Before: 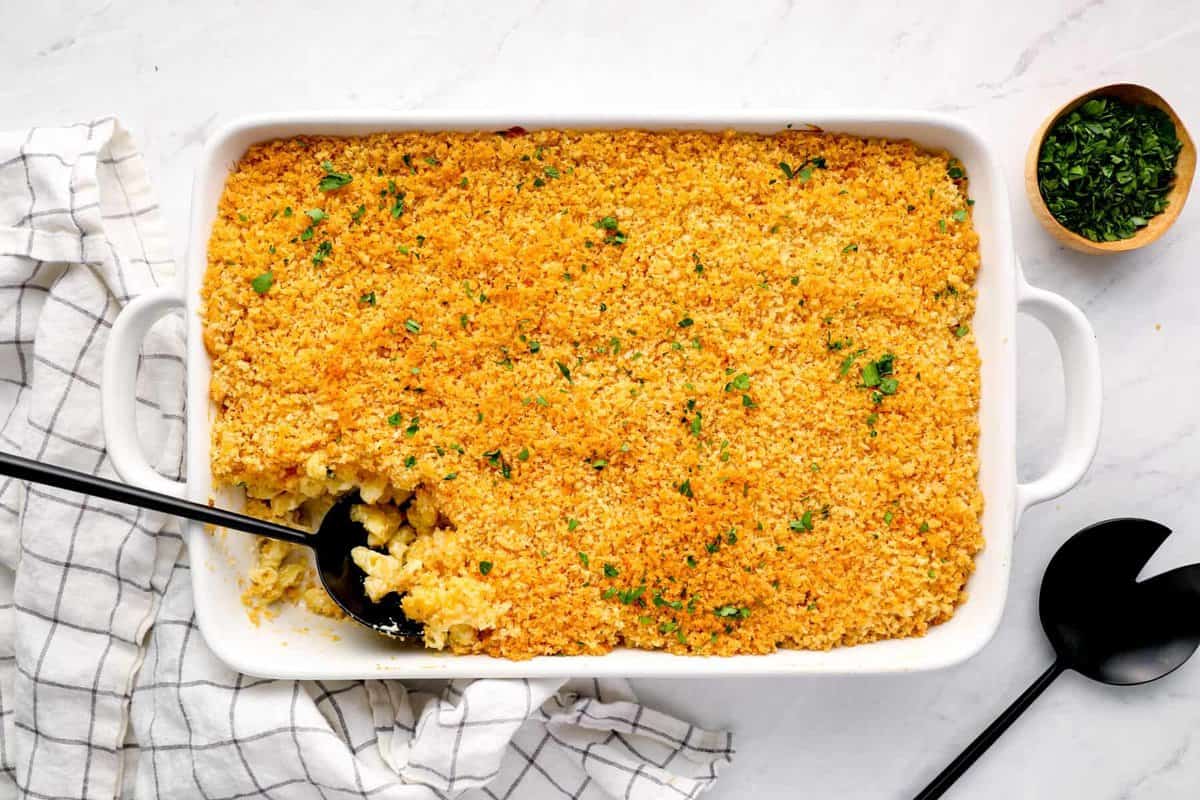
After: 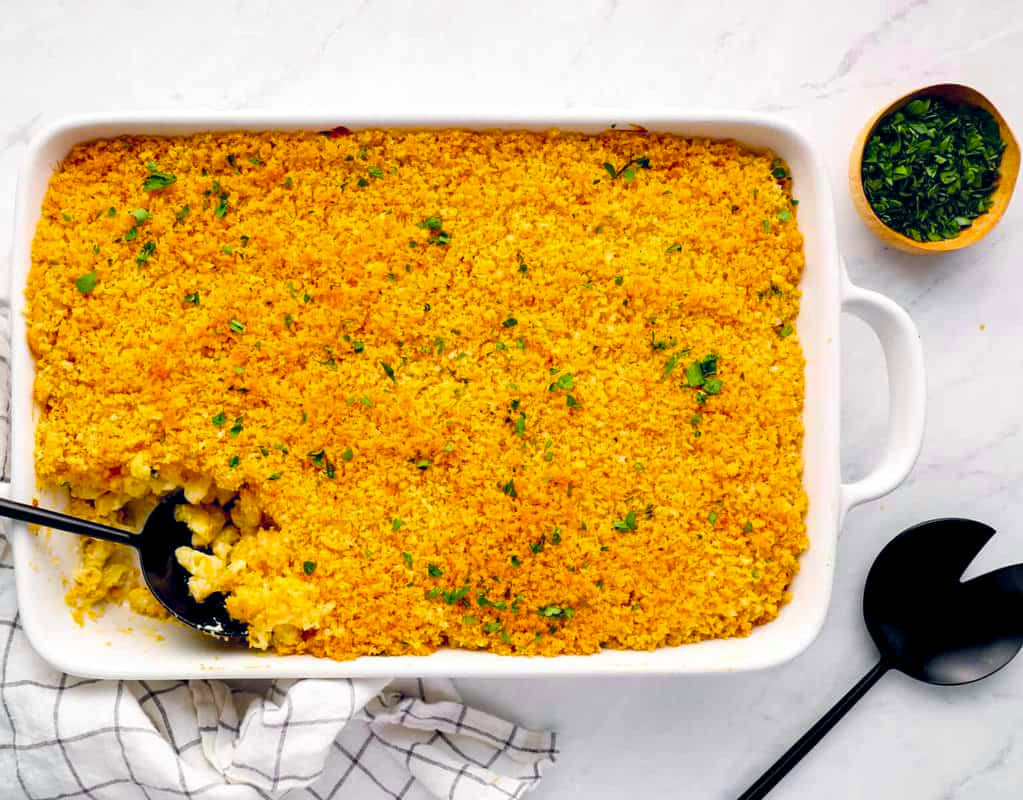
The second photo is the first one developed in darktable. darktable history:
crop and rotate: left 14.701%
color balance rgb: global offset › chroma 0.094%, global offset › hue 254.3°, perceptual saturation grading › global saturation 29.46%, global vibrance 19.77%
